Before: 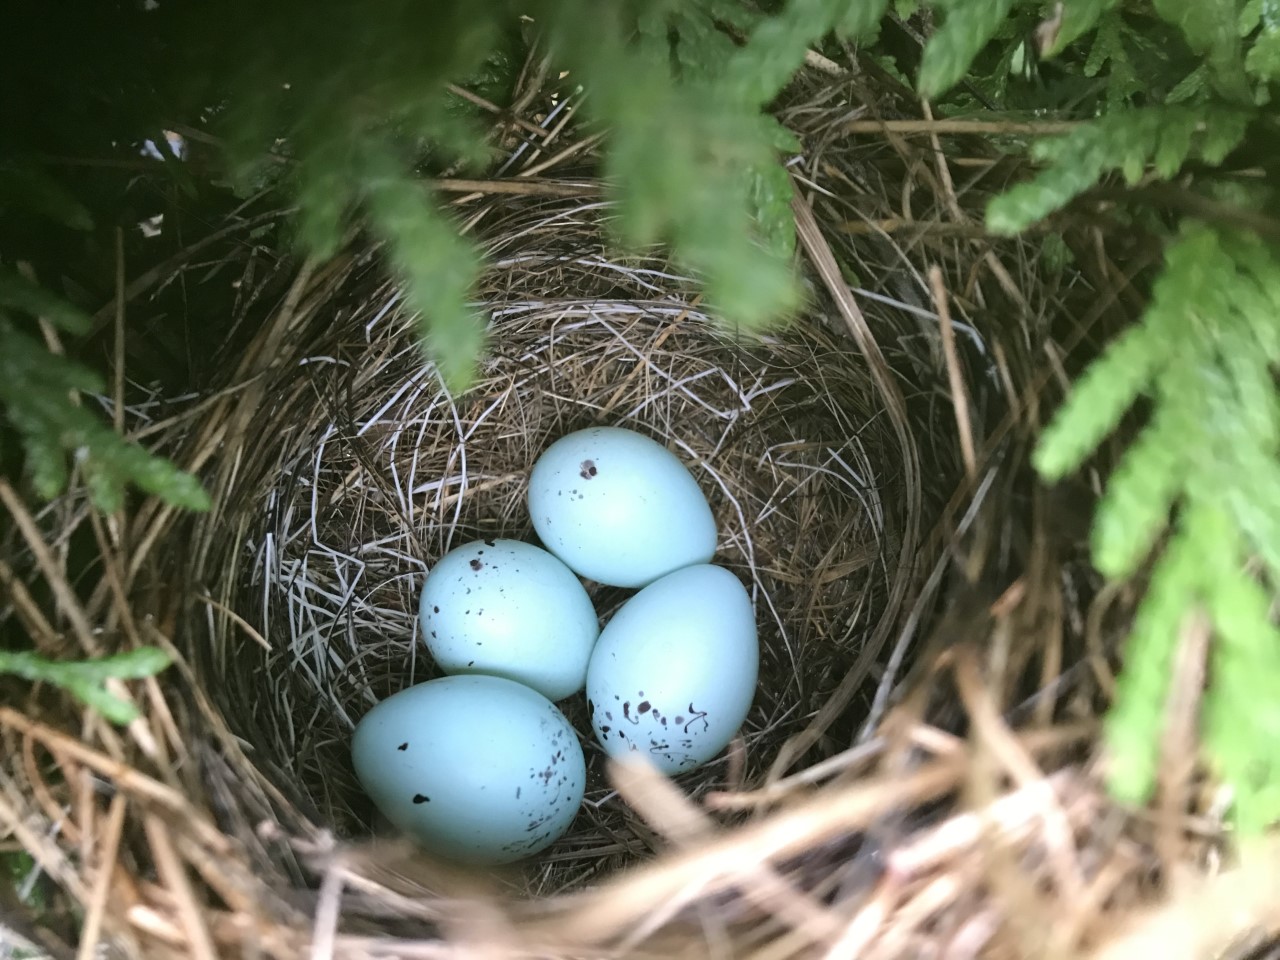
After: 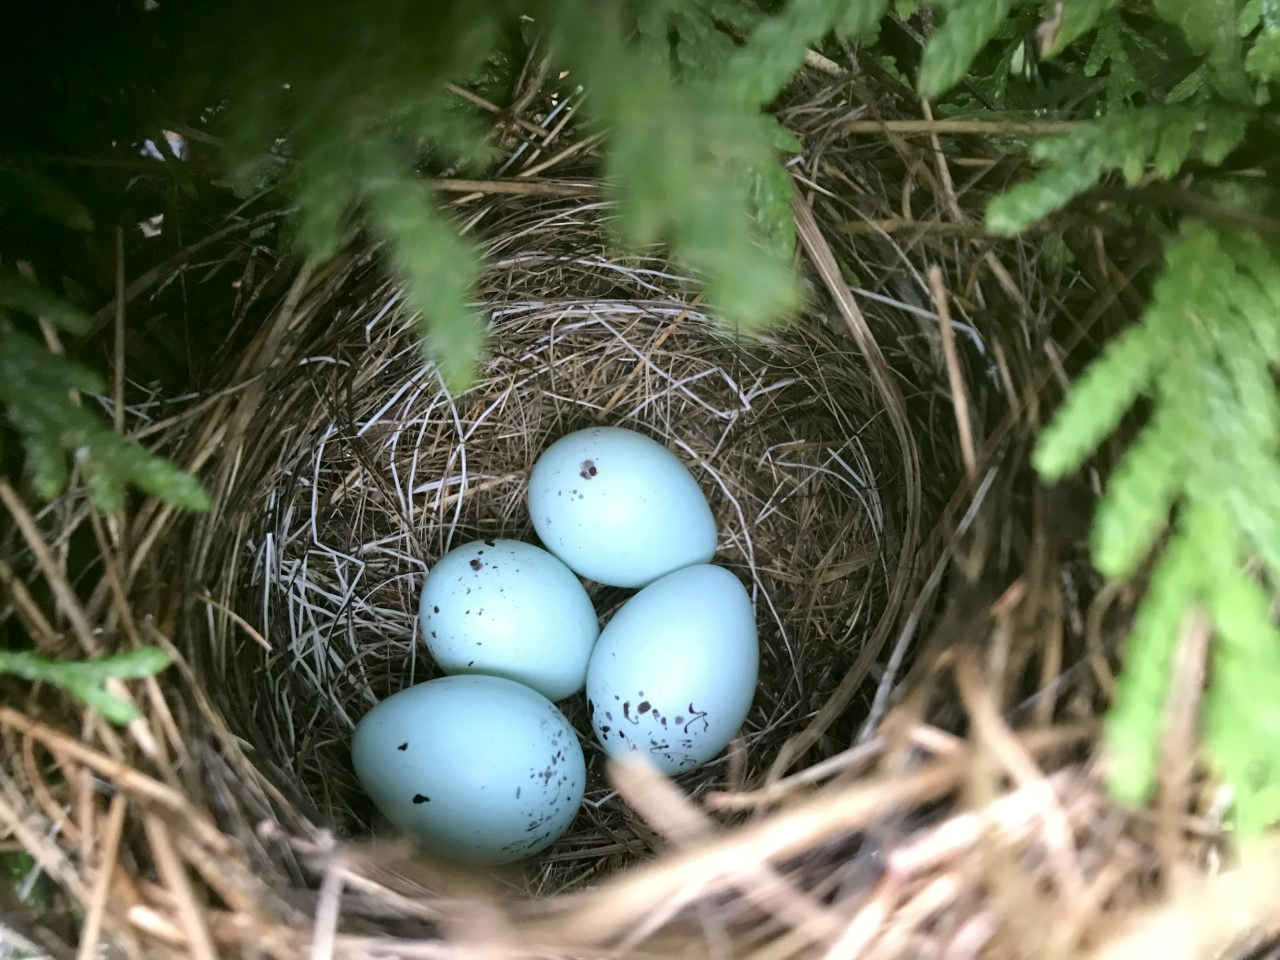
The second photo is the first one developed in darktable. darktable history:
exposure: black level correction 0.004, exposure 0.016 EV, compensate highlight preservation false
